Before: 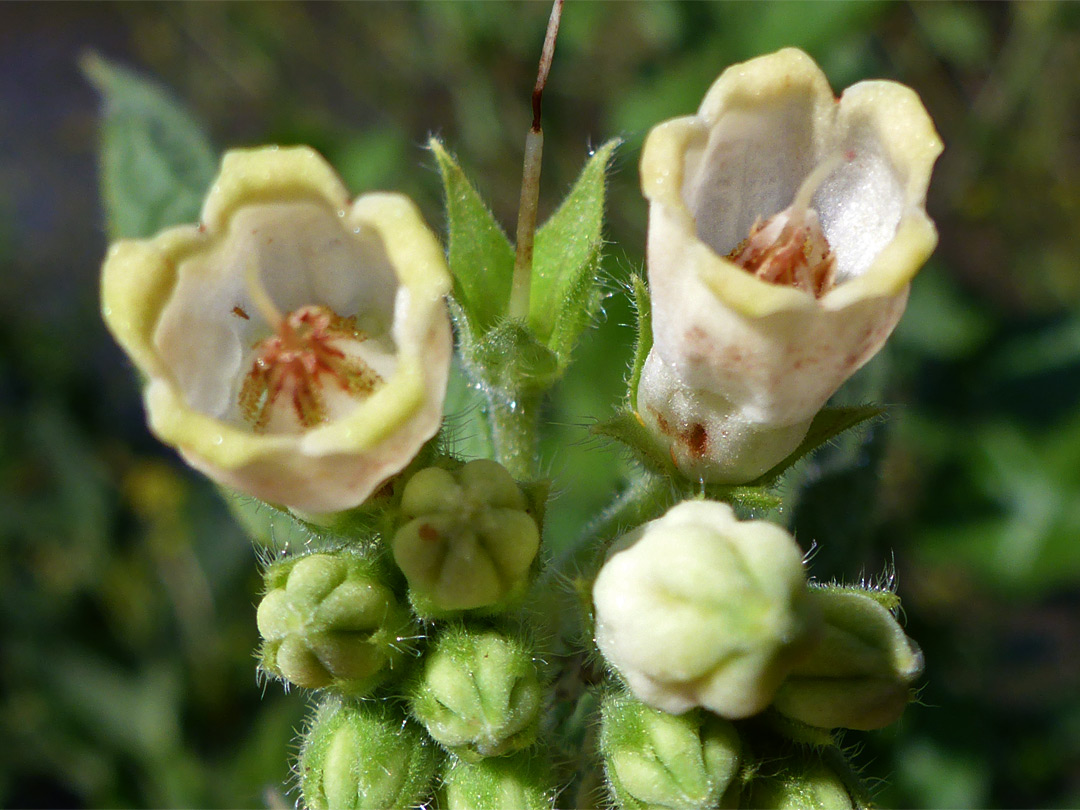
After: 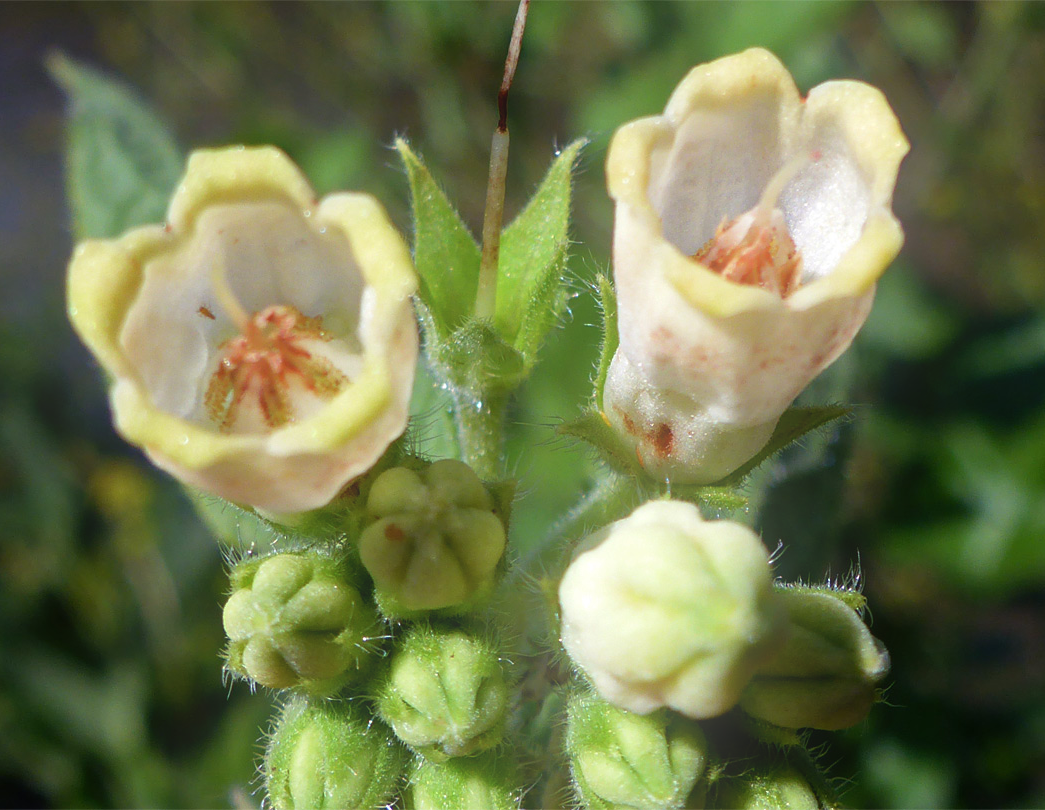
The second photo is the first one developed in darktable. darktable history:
bloom: on, module defaults
crop and rotate: left 3.238%
haze removal: strength 0.02, distance 0.25, compatibility mode true, adaptive false
